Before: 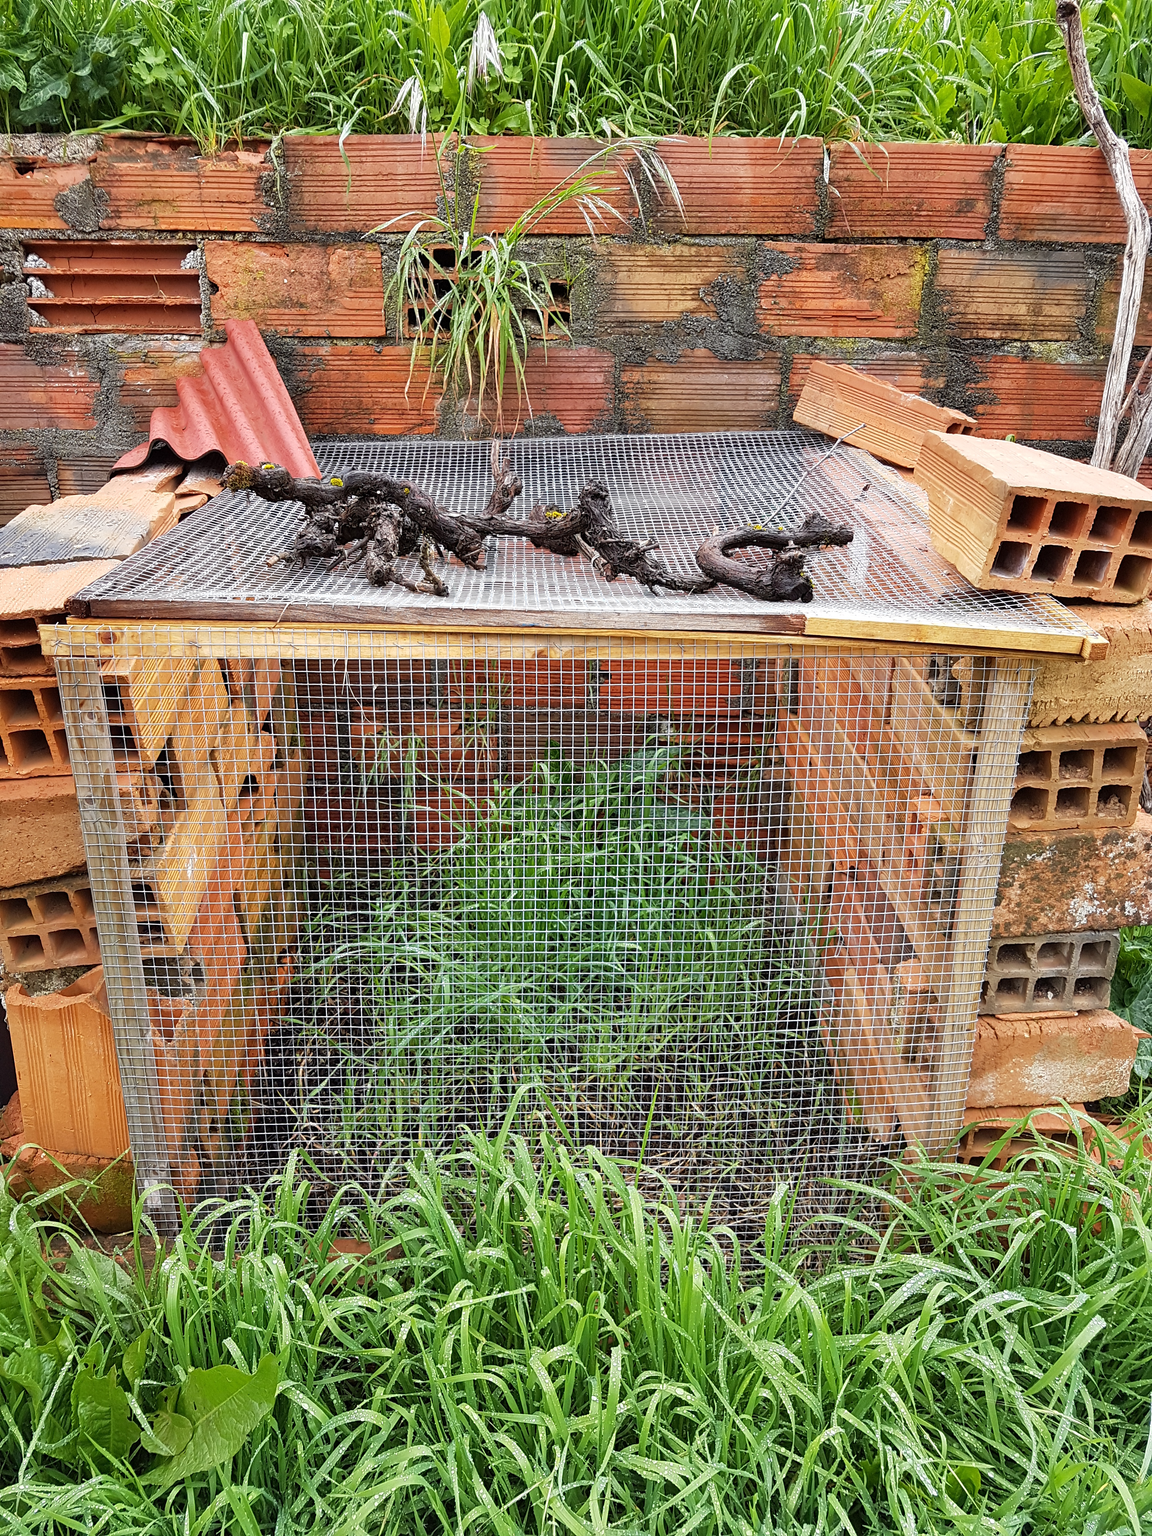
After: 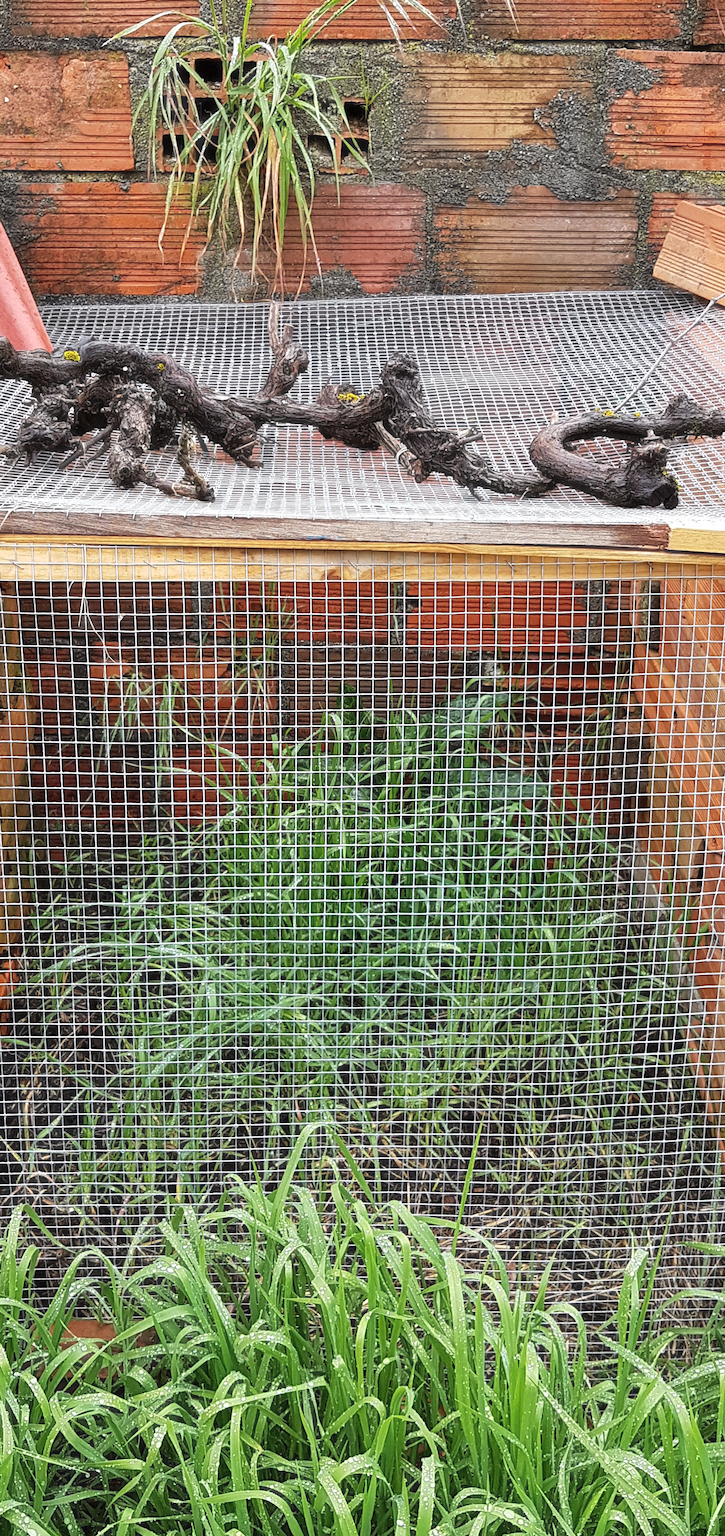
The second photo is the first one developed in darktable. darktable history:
crop and rotate: angle 0.02°, left 24.353%, top 13.219%, right 26.156%, bottom 8.224%
haze removal: strength -0.09, adaptive false
grain: coarseness 14.57 ISO, strength 8.8%
